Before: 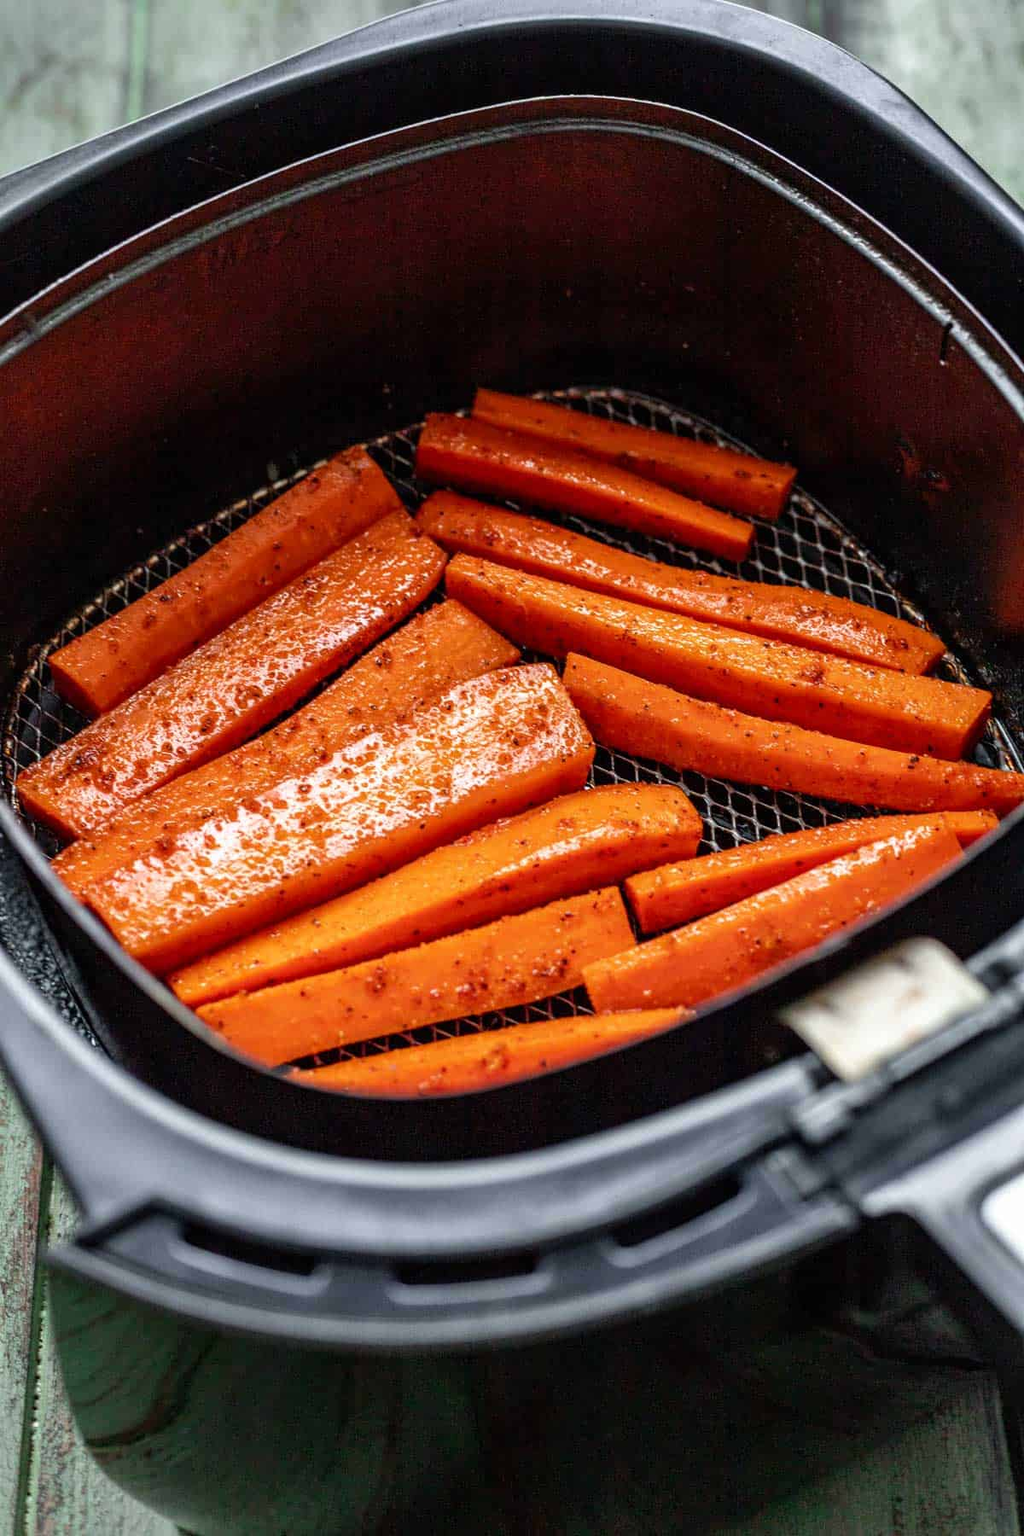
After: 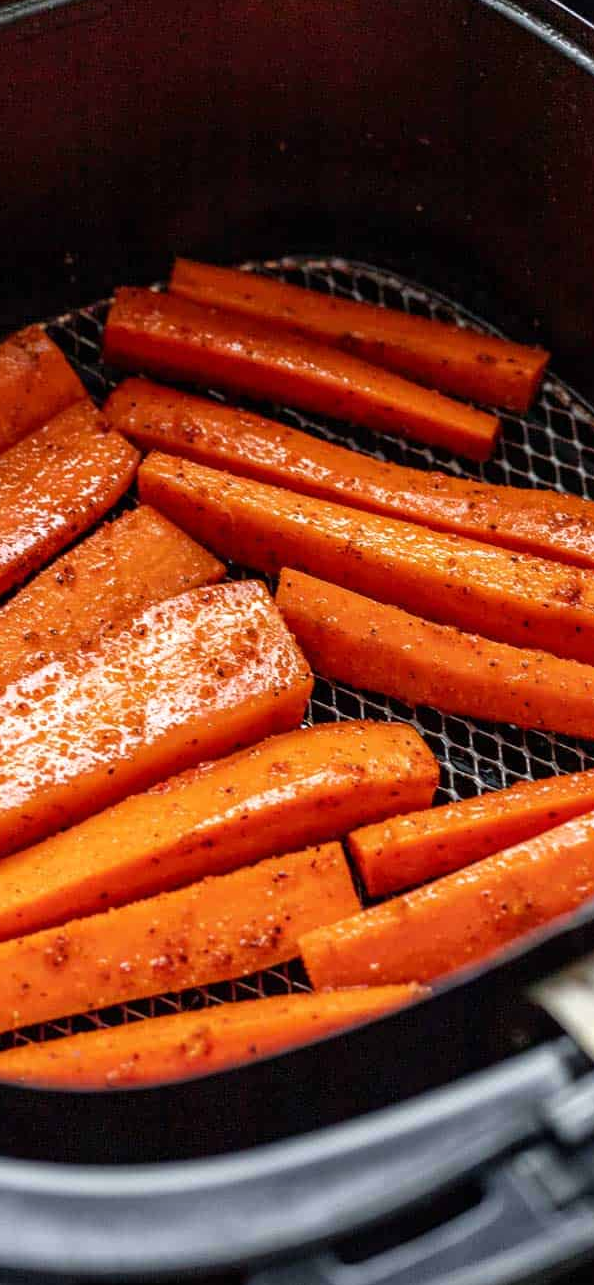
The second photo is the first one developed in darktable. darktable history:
tone equalizer: on, module defaults
crop: left 32.075%, top 10.976%, right 18.355%, bottom 17.596%
